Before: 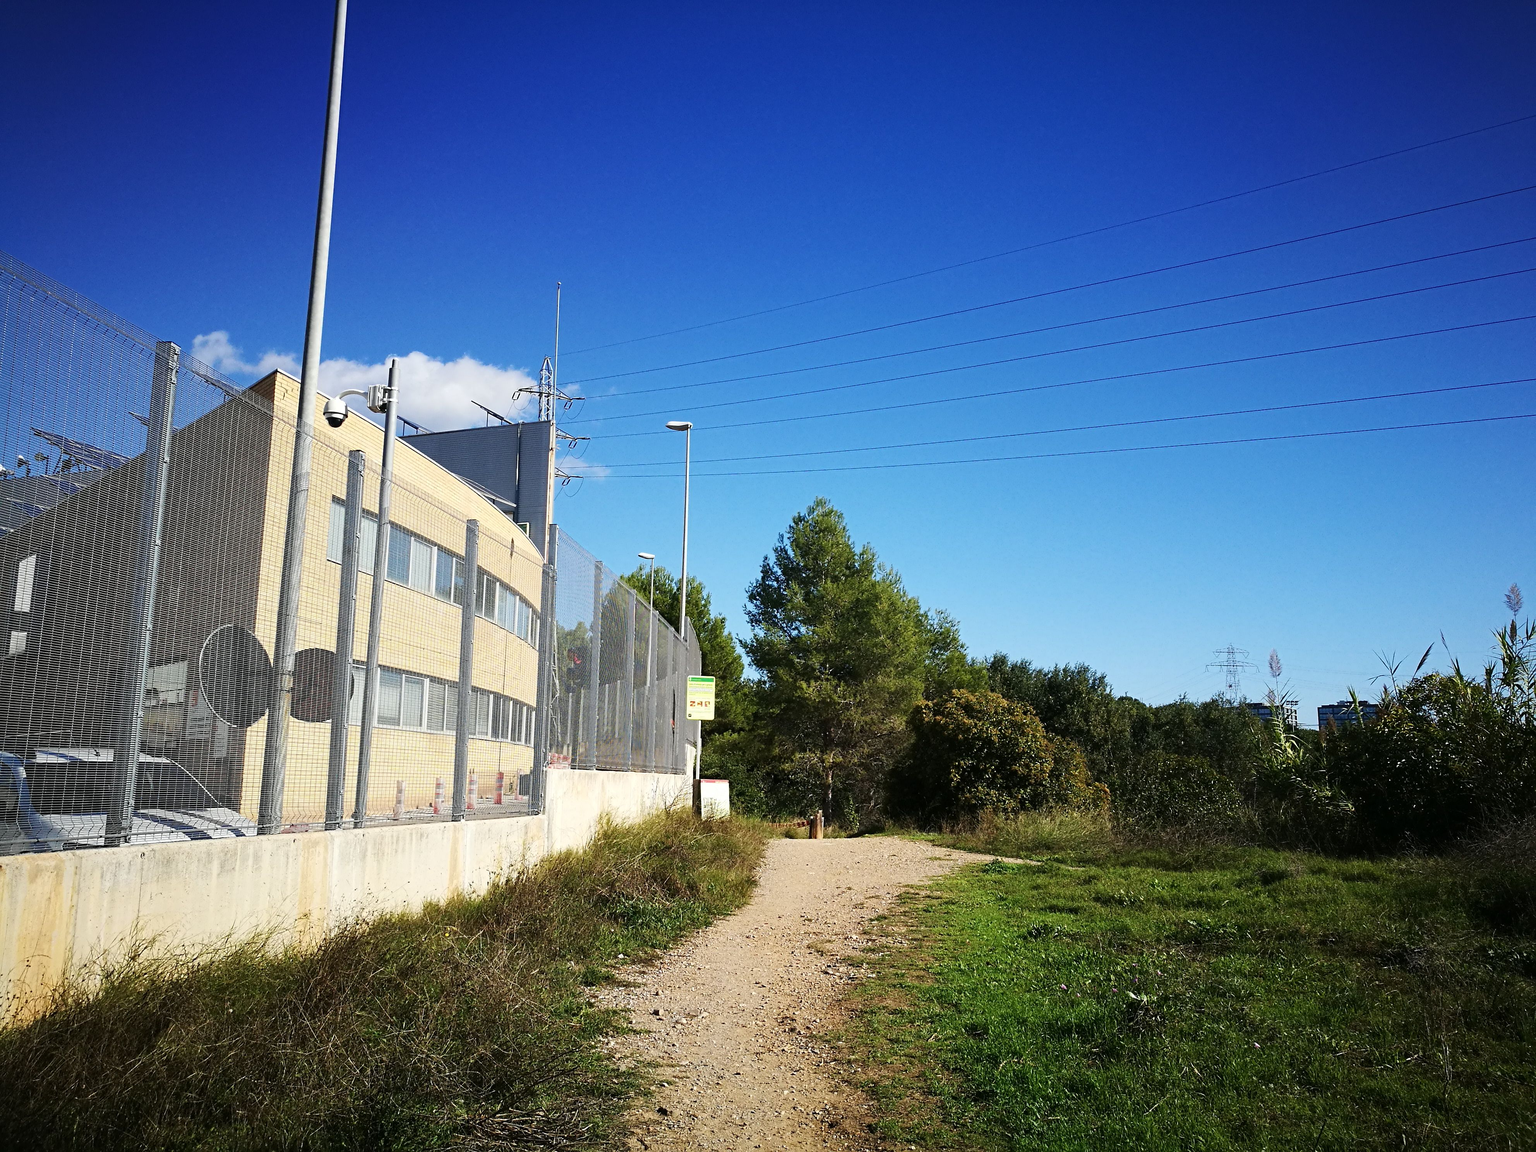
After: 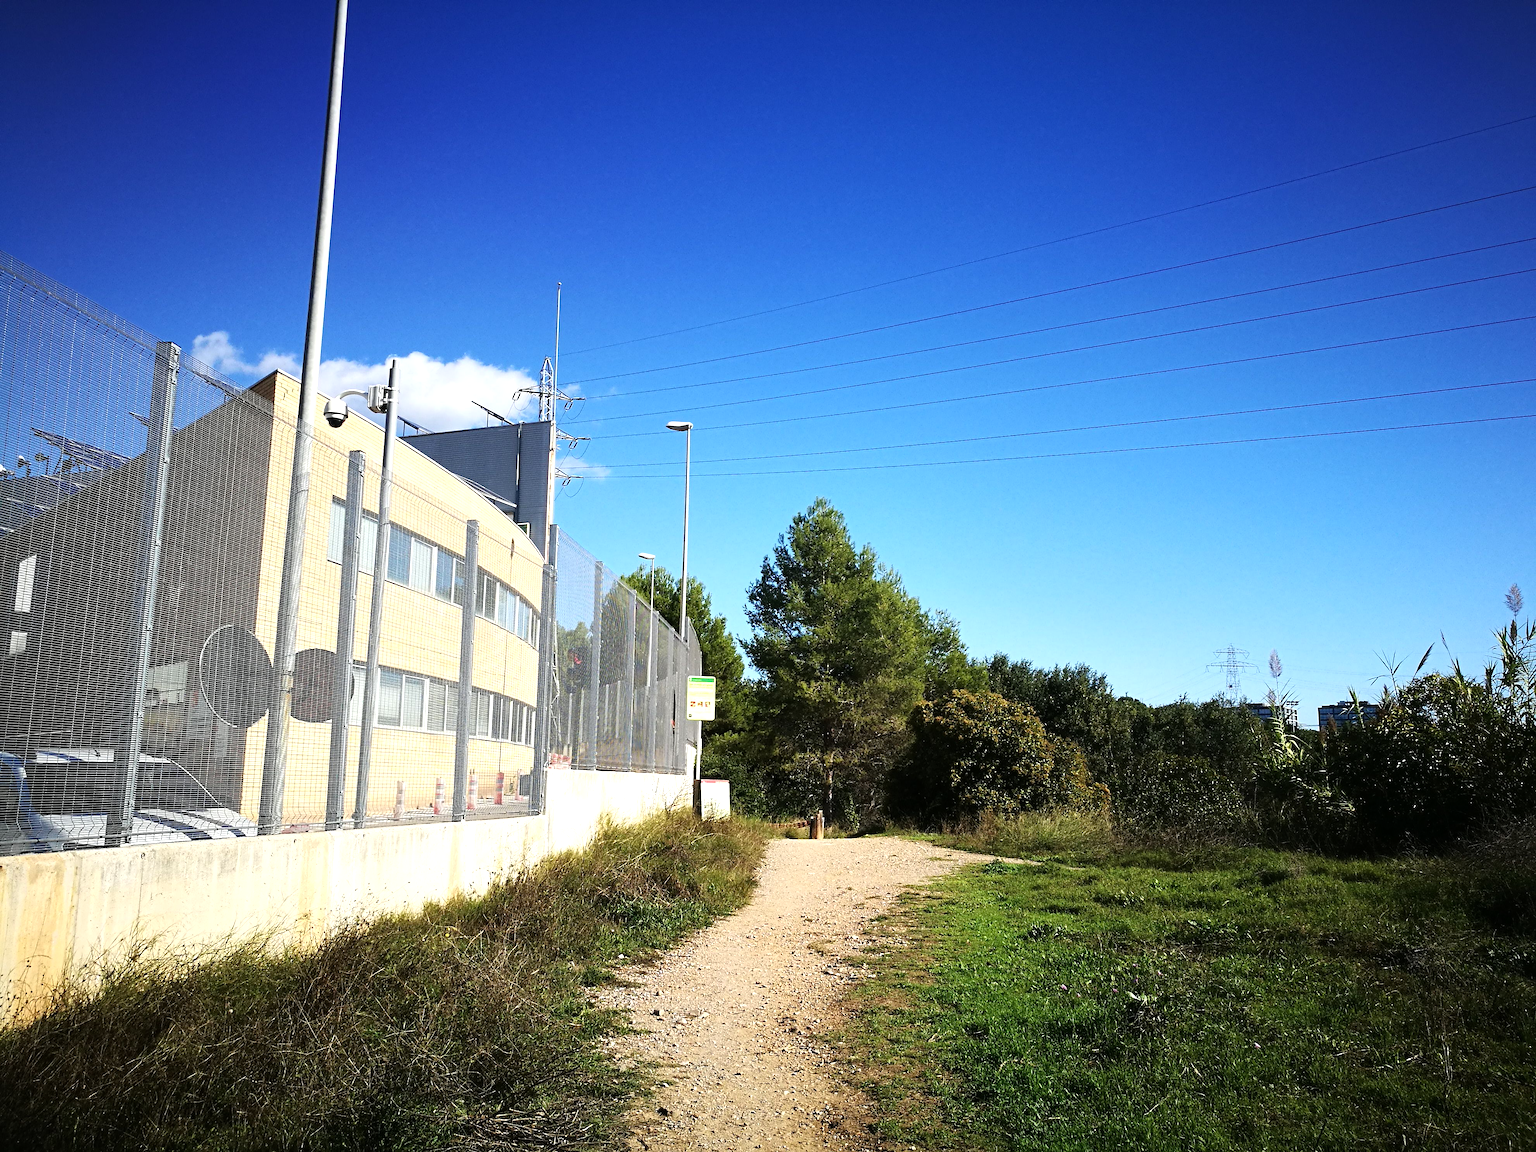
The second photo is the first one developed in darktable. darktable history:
tone equalizer: -8 EV -0.421 EV, -7 EV -0.391 EV, -6 EV -0.359 EV, -5 EV -0.249 EV, -3 EV 0.256 EV, -2 EV 0.312 EV, -1 EV 0.391 EV, +0 EV 0.428 EV, smoothing 1
